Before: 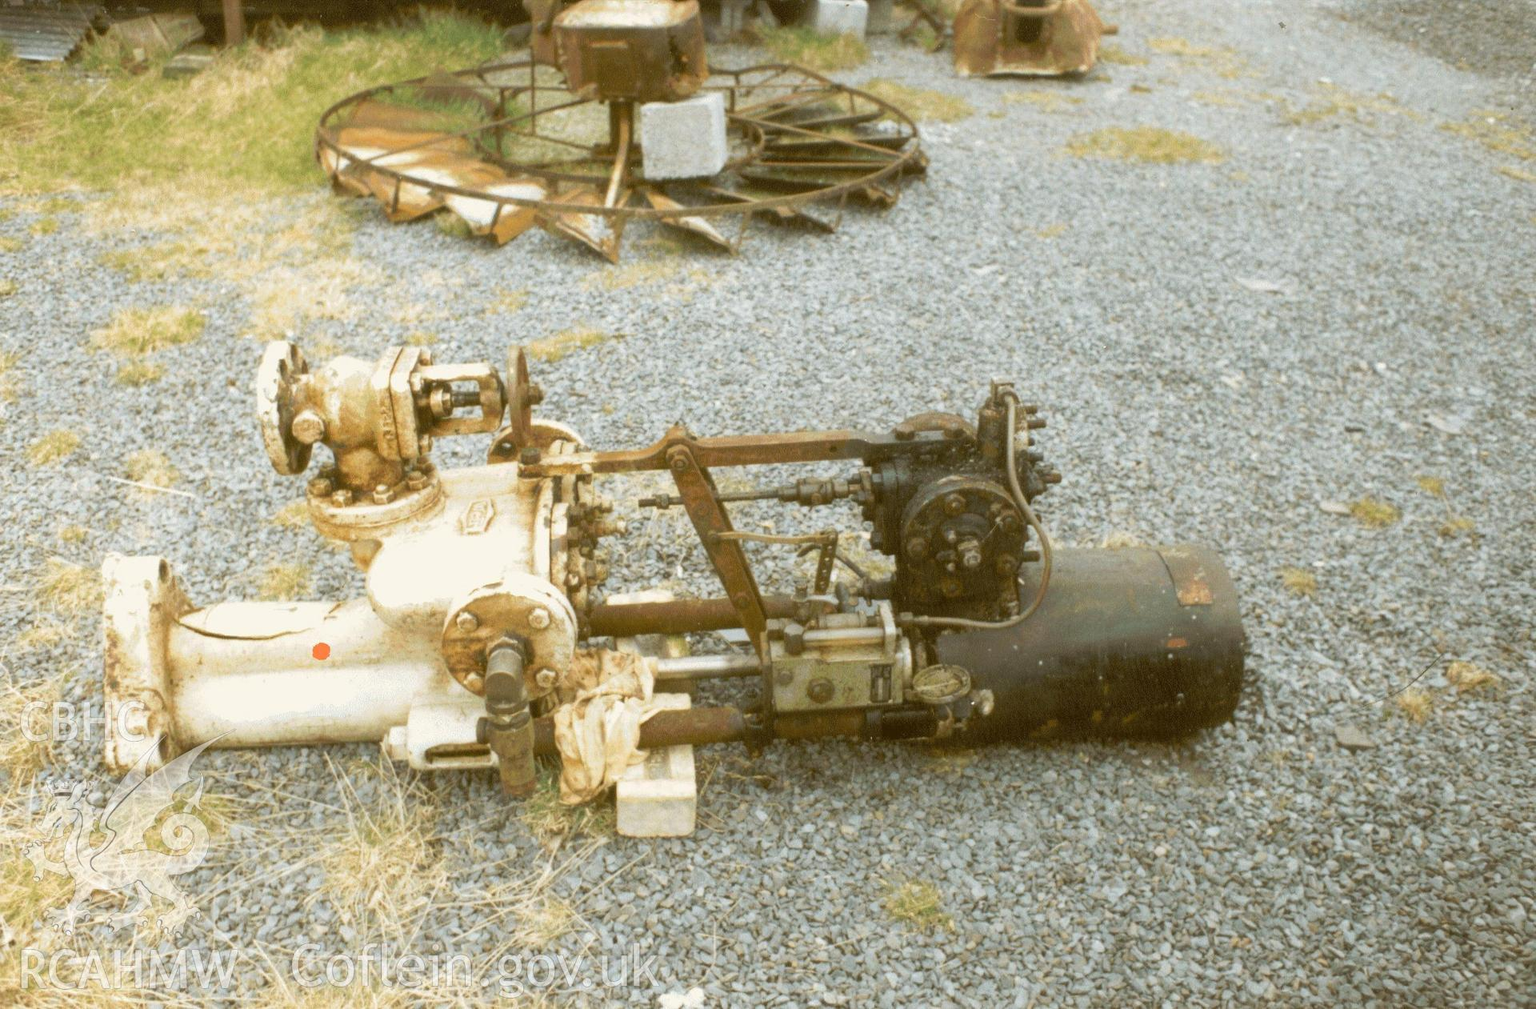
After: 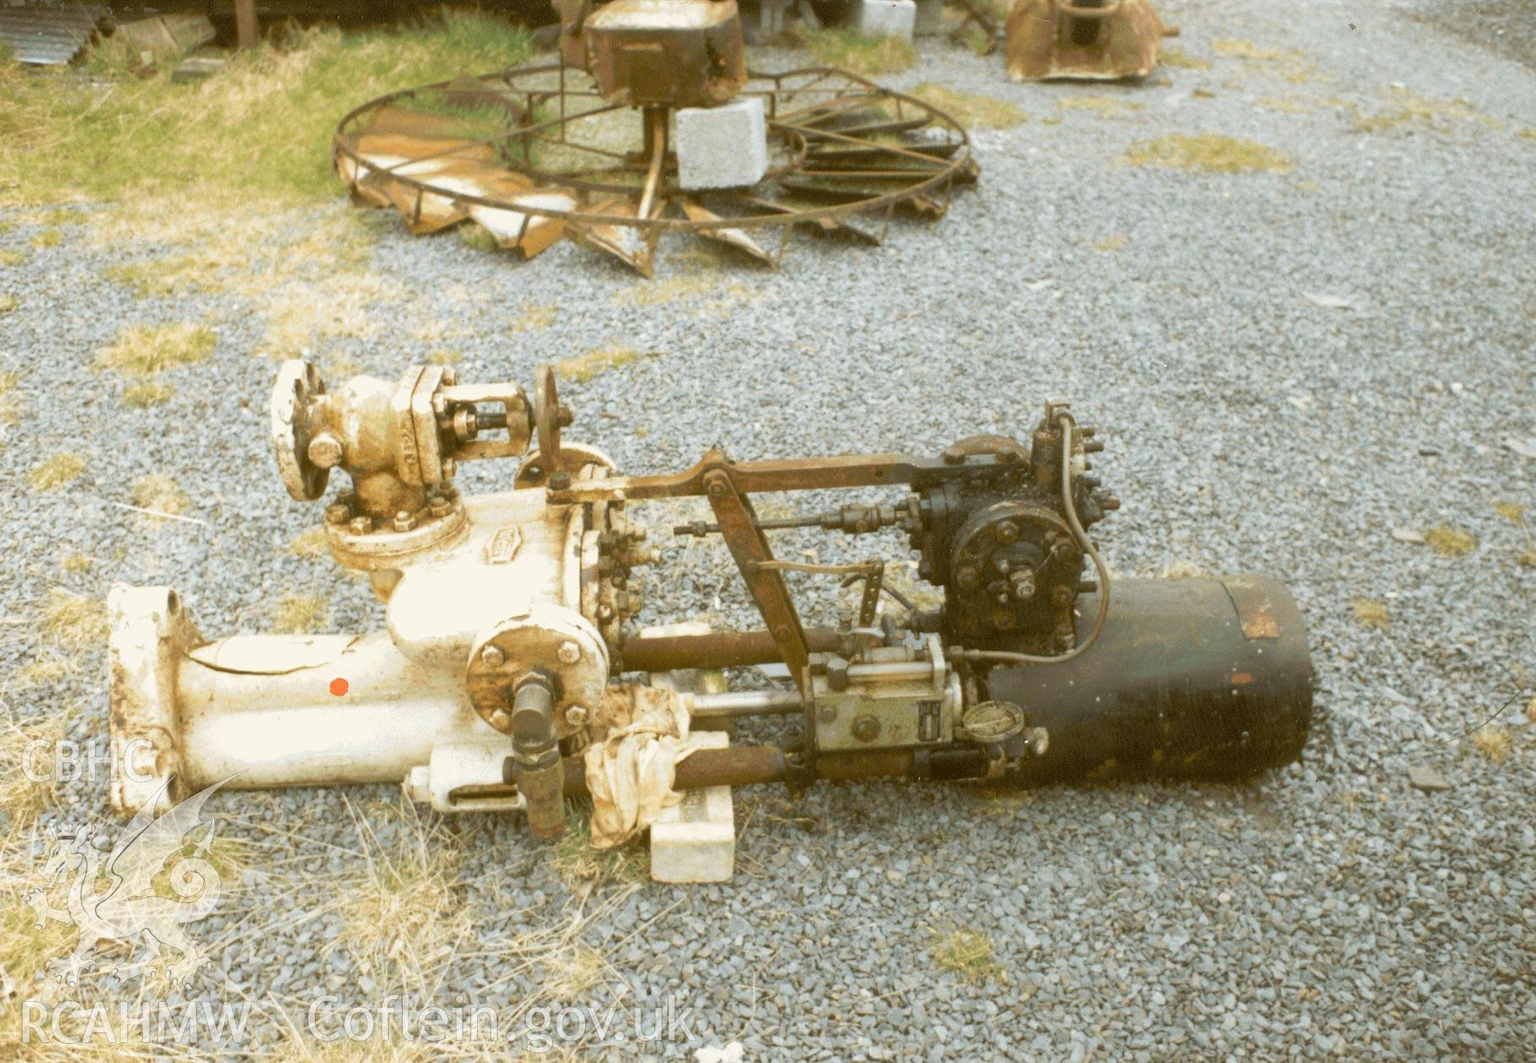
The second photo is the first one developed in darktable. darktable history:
crop and rotate: left 0%, right 5.185%
